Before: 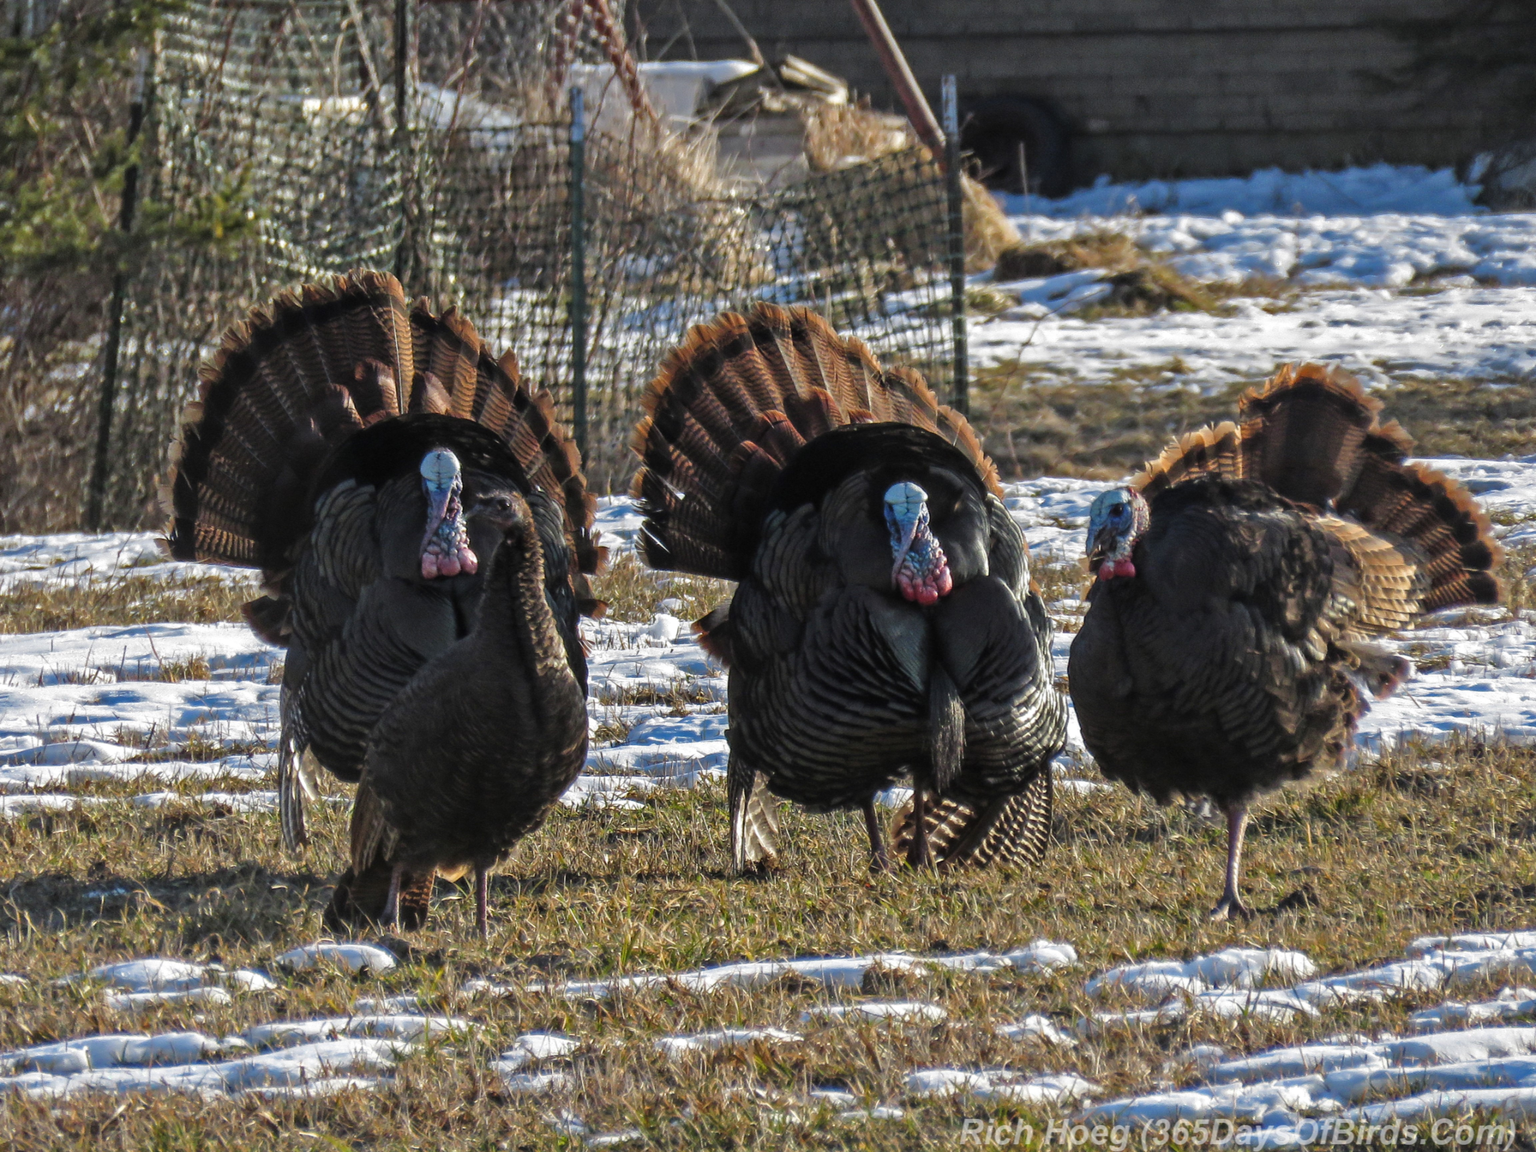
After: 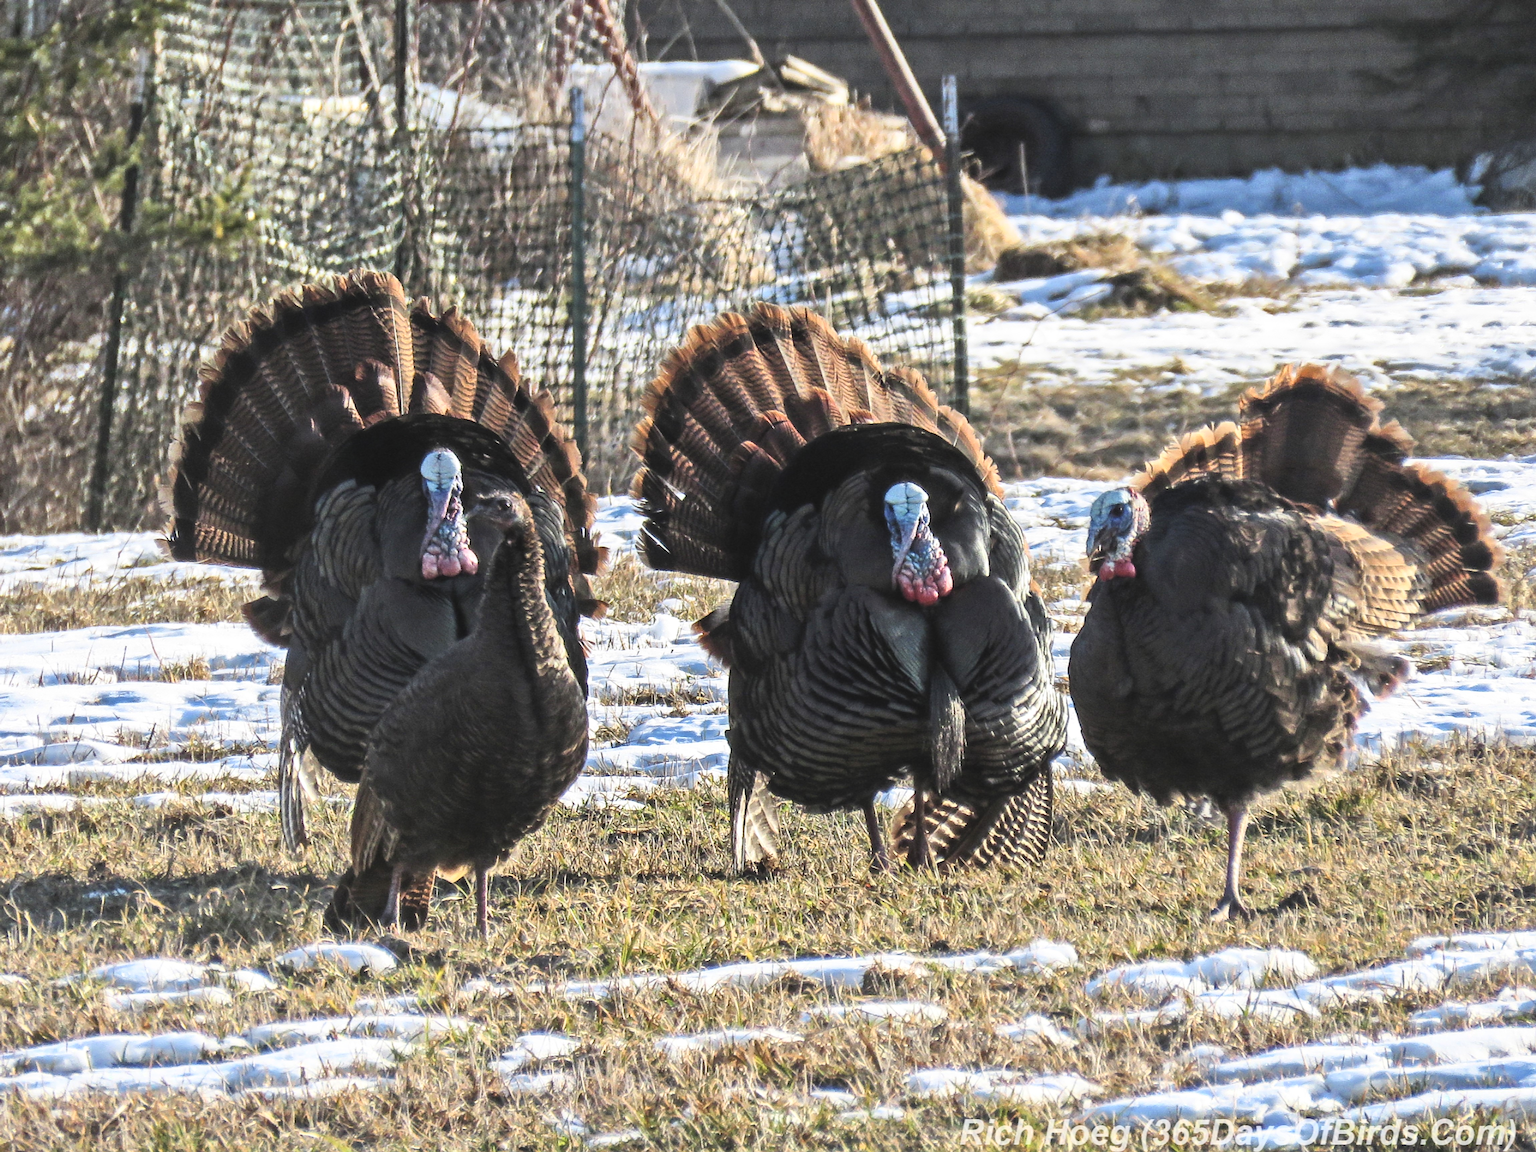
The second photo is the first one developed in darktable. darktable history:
contrast brightness saturation: contrast 0.383, brightness 0.516
sharpen: on, module defaults
